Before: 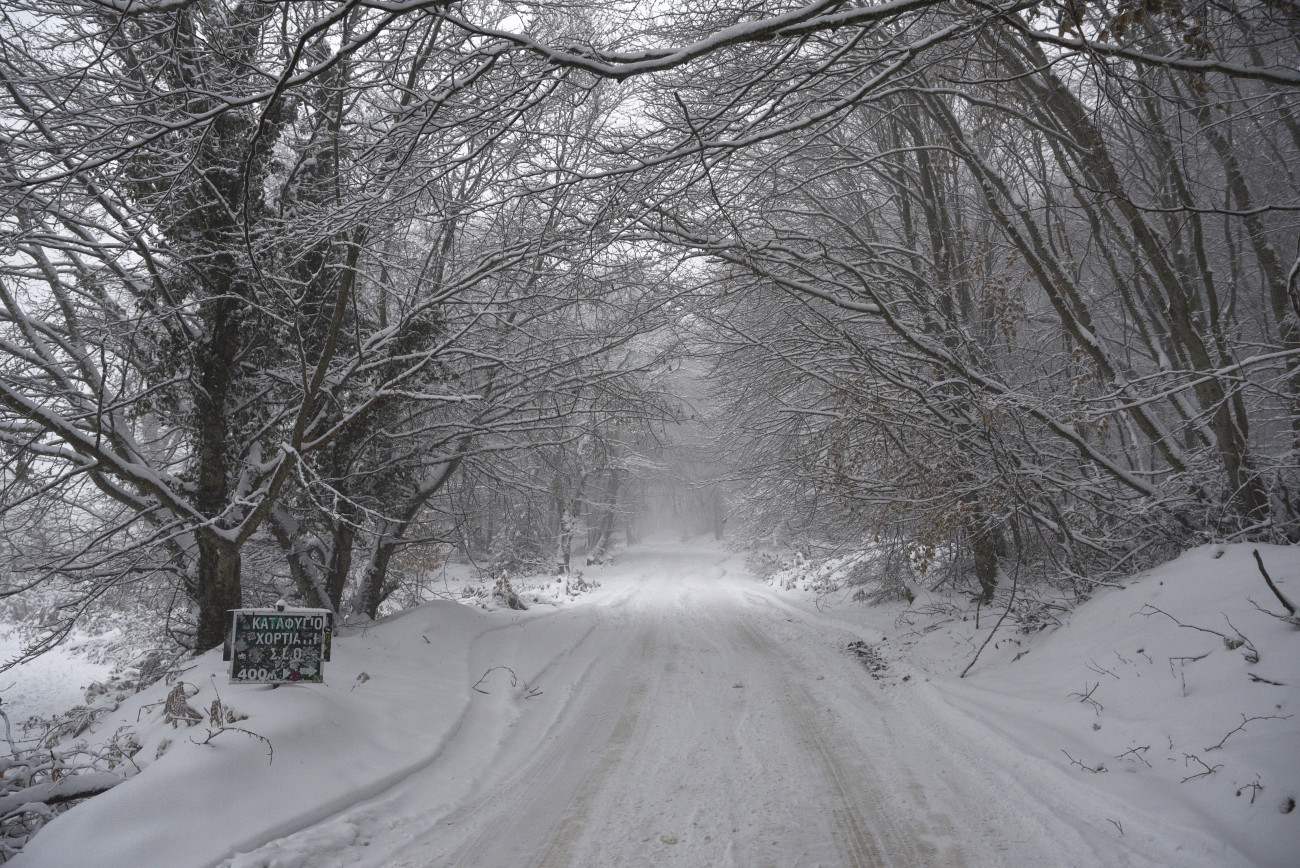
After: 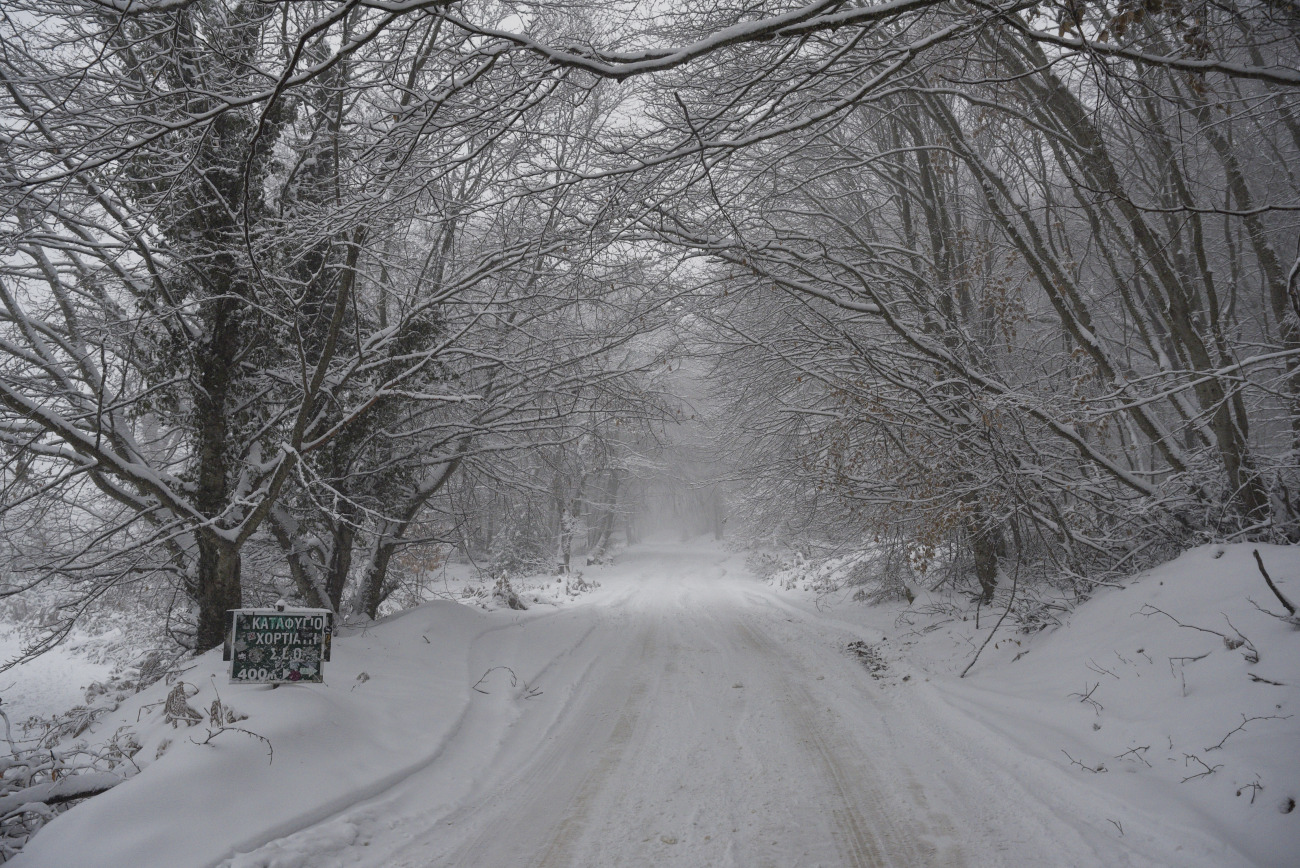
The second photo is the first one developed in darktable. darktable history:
filmic rgb: black relative exposure -16 EV, white relative exposure 4.04 EV, target black luminance 0%, hardness 7.62, latitude 73.18%, contrast 0.894, highlights saturation mix 10.53%, shadows ↔ highlights balance -0.384%
